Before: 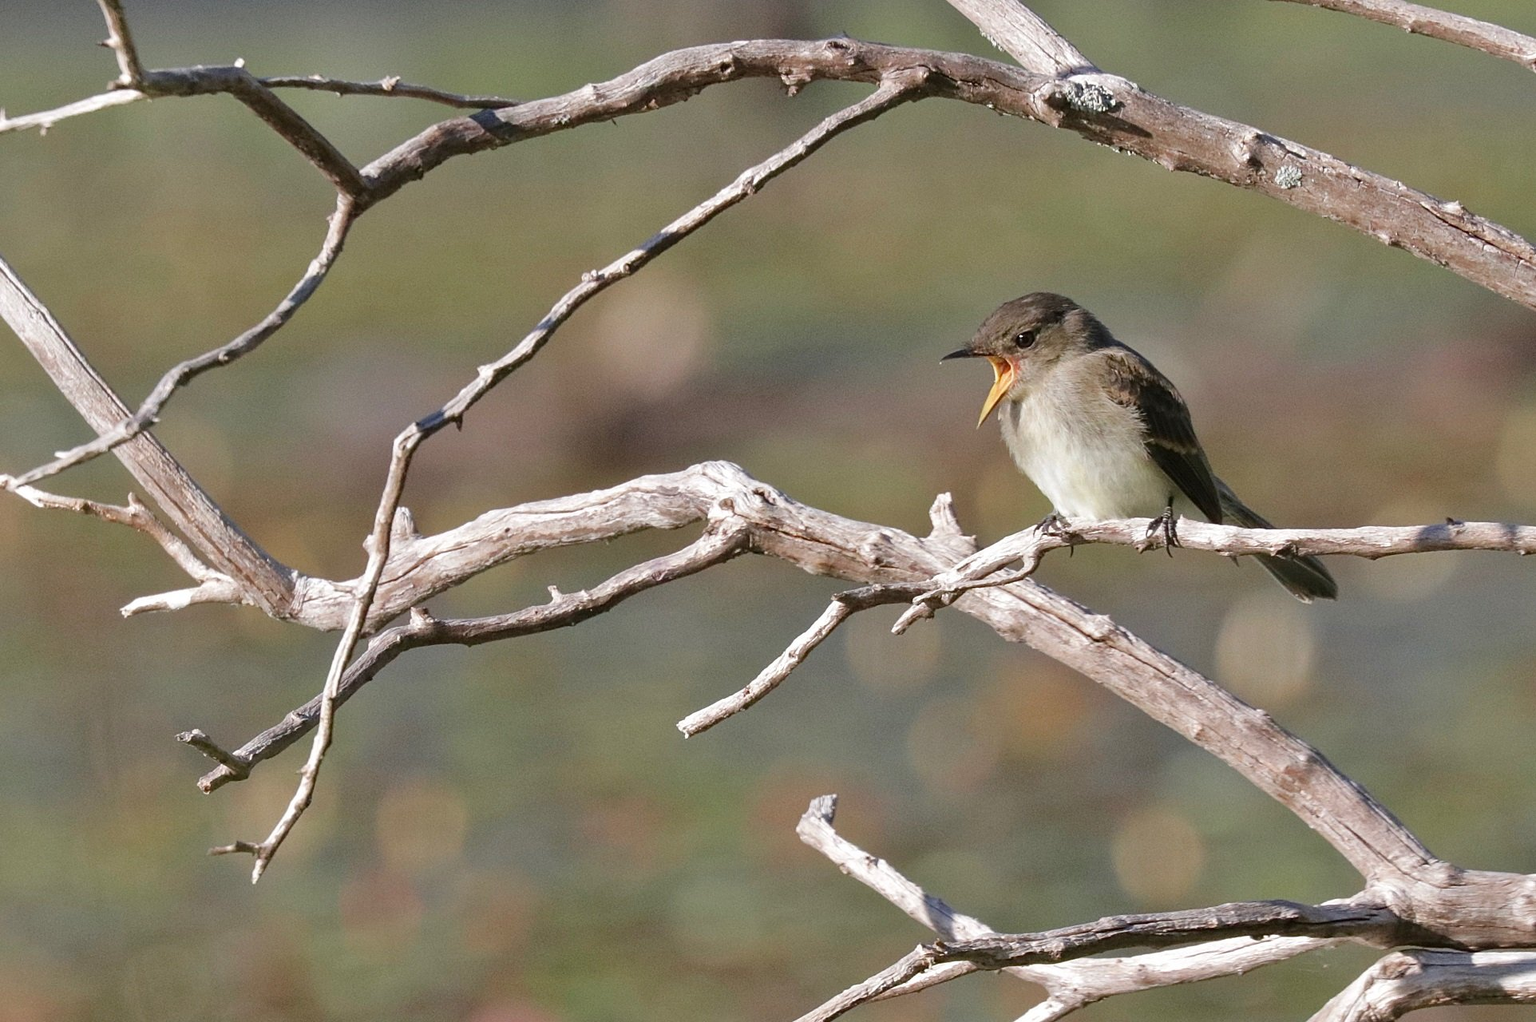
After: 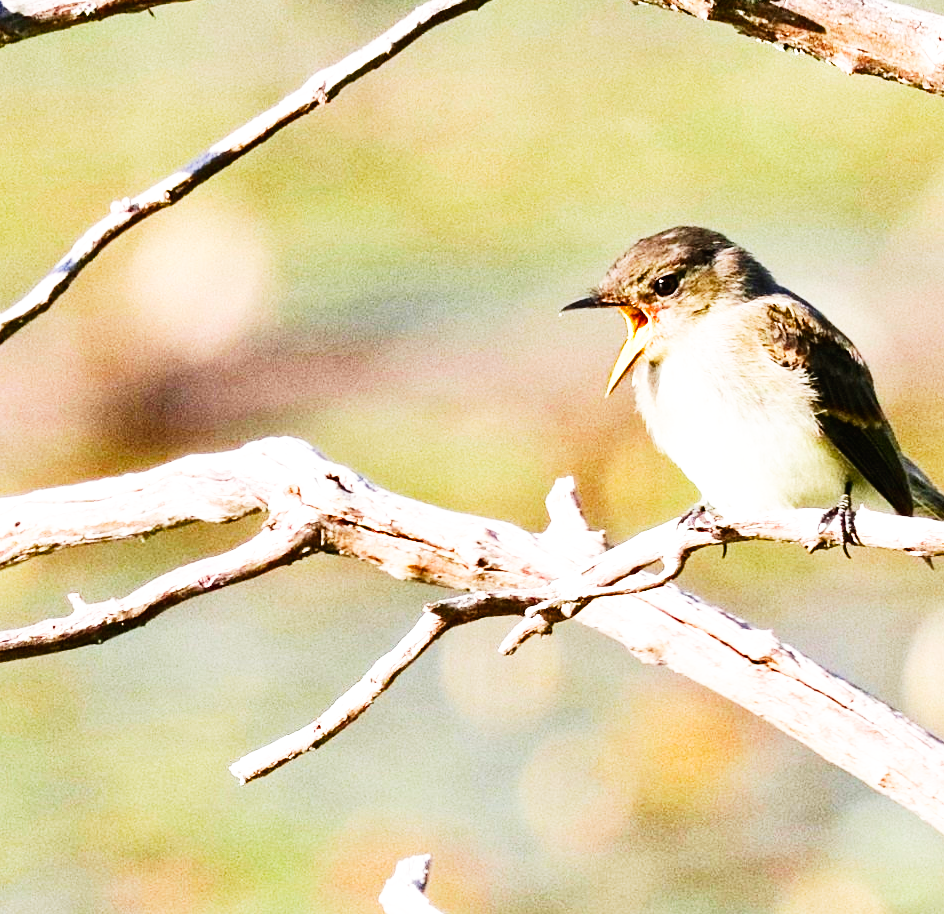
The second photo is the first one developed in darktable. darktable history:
exposure: exposure 0.202 EV, compensate highlight preservation false
base curve: curves: ch0 [(0, 0) (0.007, 0.004) (0.027, 0.03) (0.046, 0.07) (0.207, 0.54) (0.442, 0.872) (0.673, 0.972) (1, 1)], preserve colors none
crop: left 32.135%, top 11.004%, right 18.754%, bottom 17.523%
color balance rgb: perceptual saturation grading › global saturation 0.291%, perceptual saturation grading › highlights -17.456%, perceptual saturation grading › mid-tones 33.347%, perceptual saturation grading › shadows 50.398%, perceptual brilliance grading › global brilliance -4.98%, perceptual brilliance grading › highlights 24.281%, perceptual brilliance grading › mid-tones 7.412%, perceptual brilliance grading › shadows -5.057%, saturation formula JzAzBz (2021)
contrast brightness saturation: contrast 0.147, brightness 0.055
